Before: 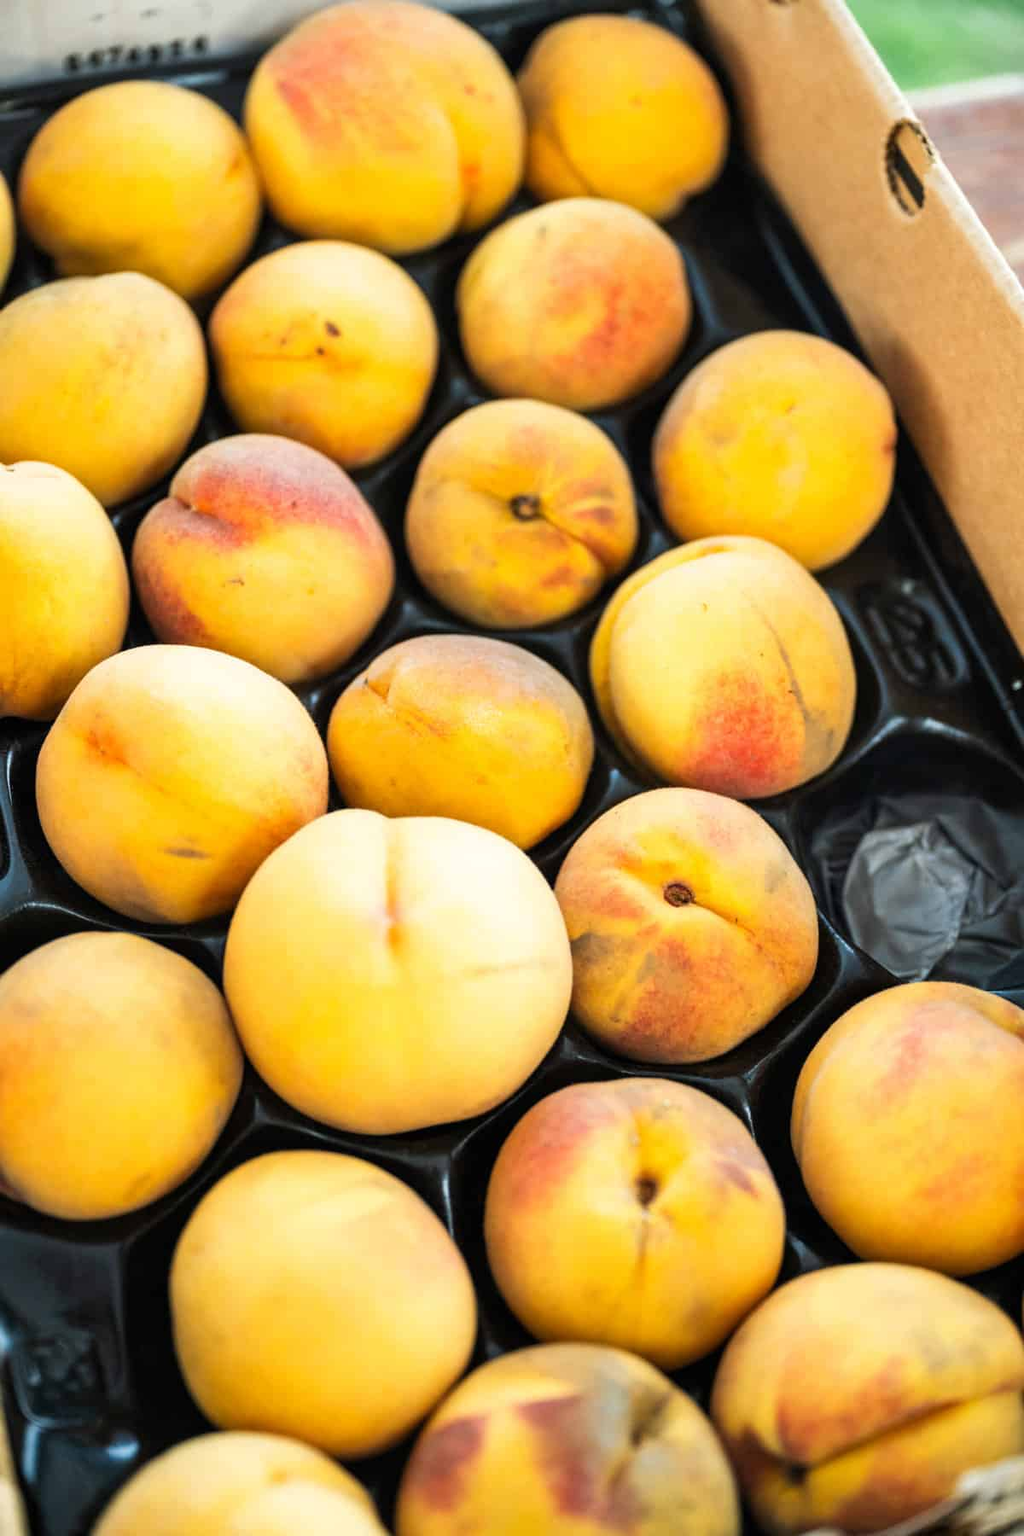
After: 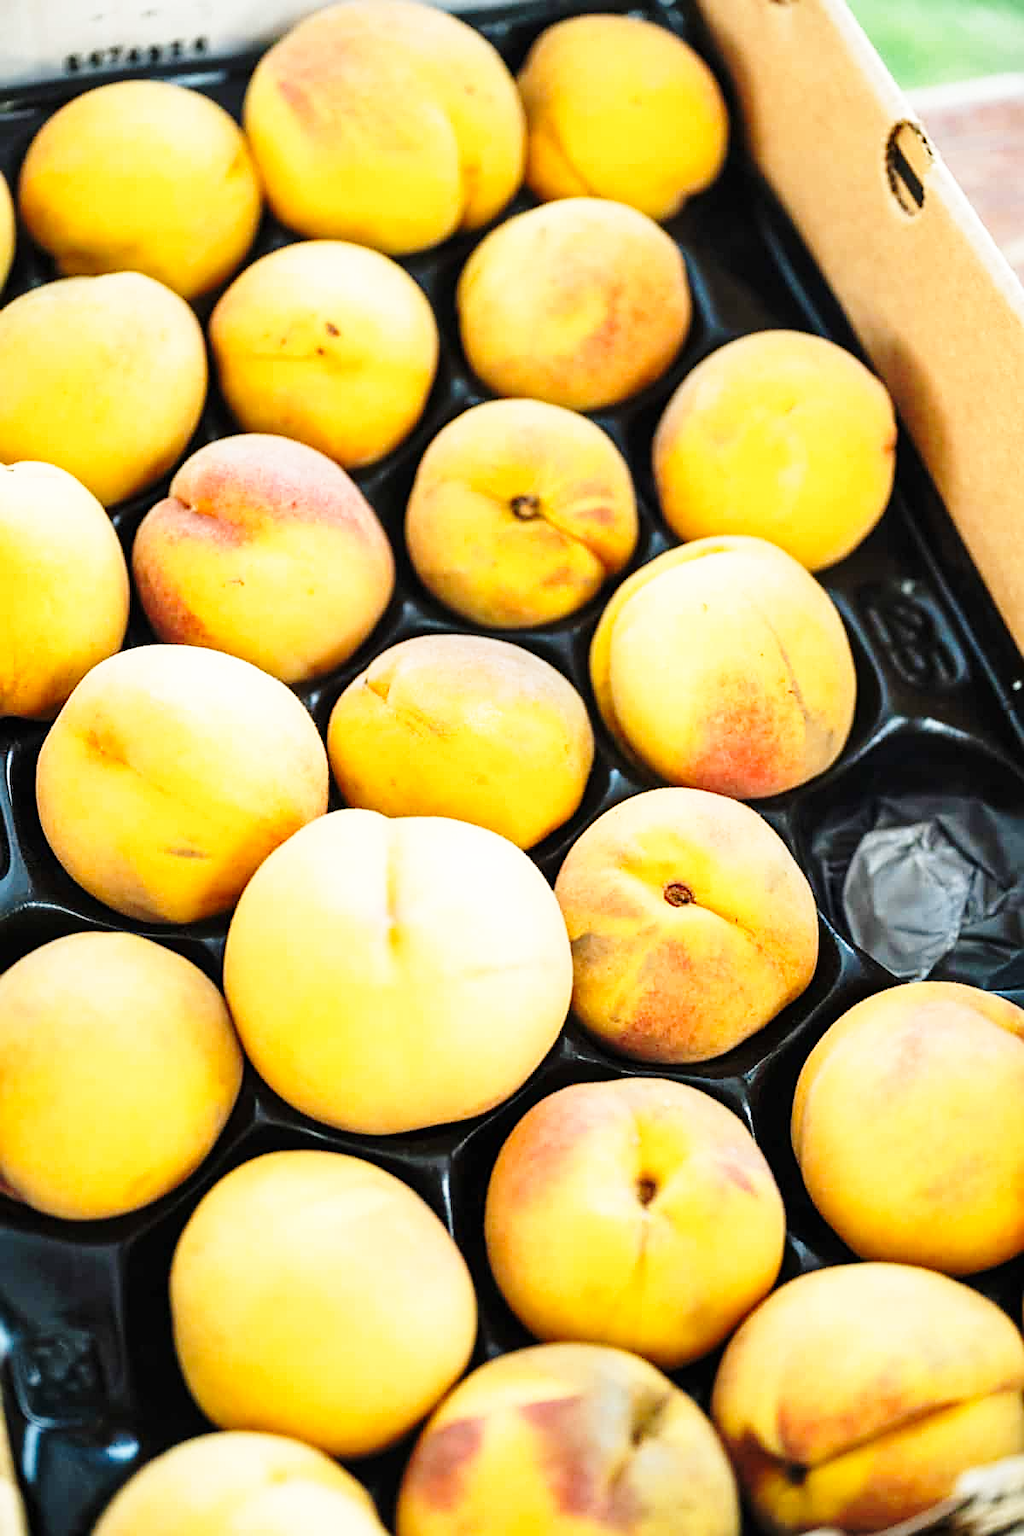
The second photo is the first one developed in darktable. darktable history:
sharpen: on, module defaults
base curve: curves: ch0 [(0, 0) (0.028, 0.03) (0.121, 0.232) (0.46, 0.748) (0.859, 0.968) (1, 1)], preserve colors none
white balance: emerald 1
